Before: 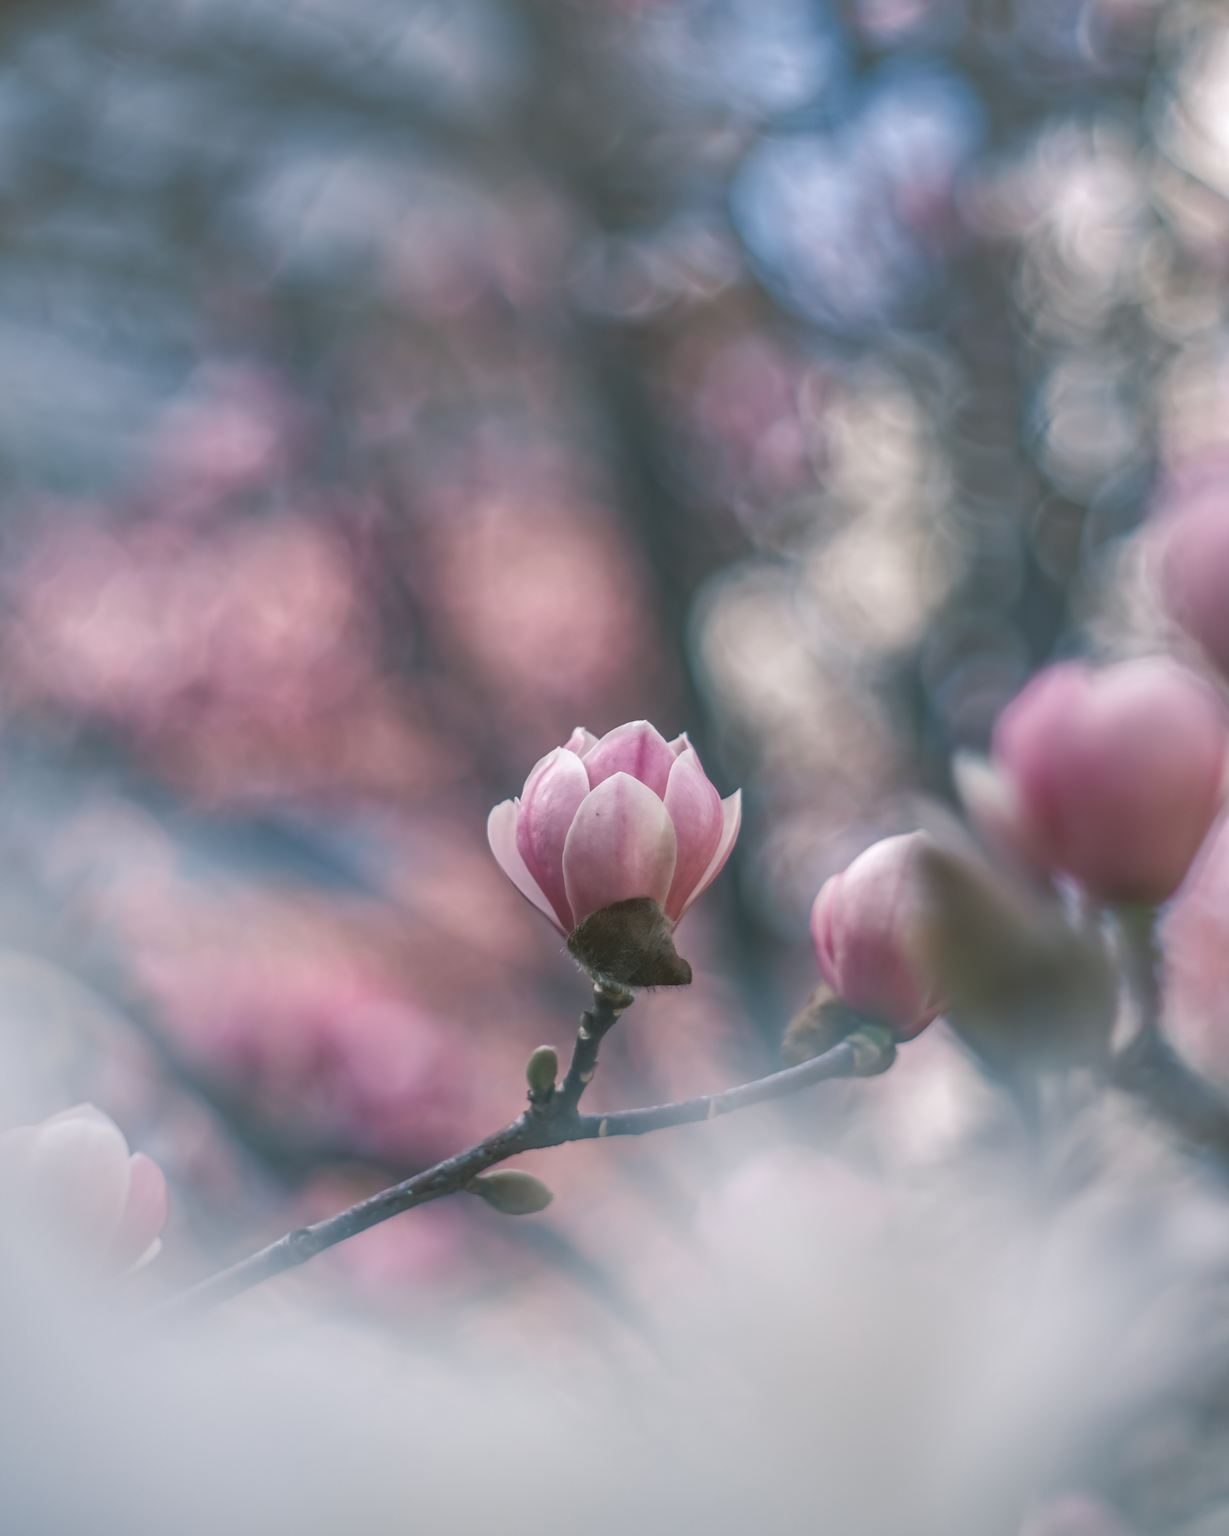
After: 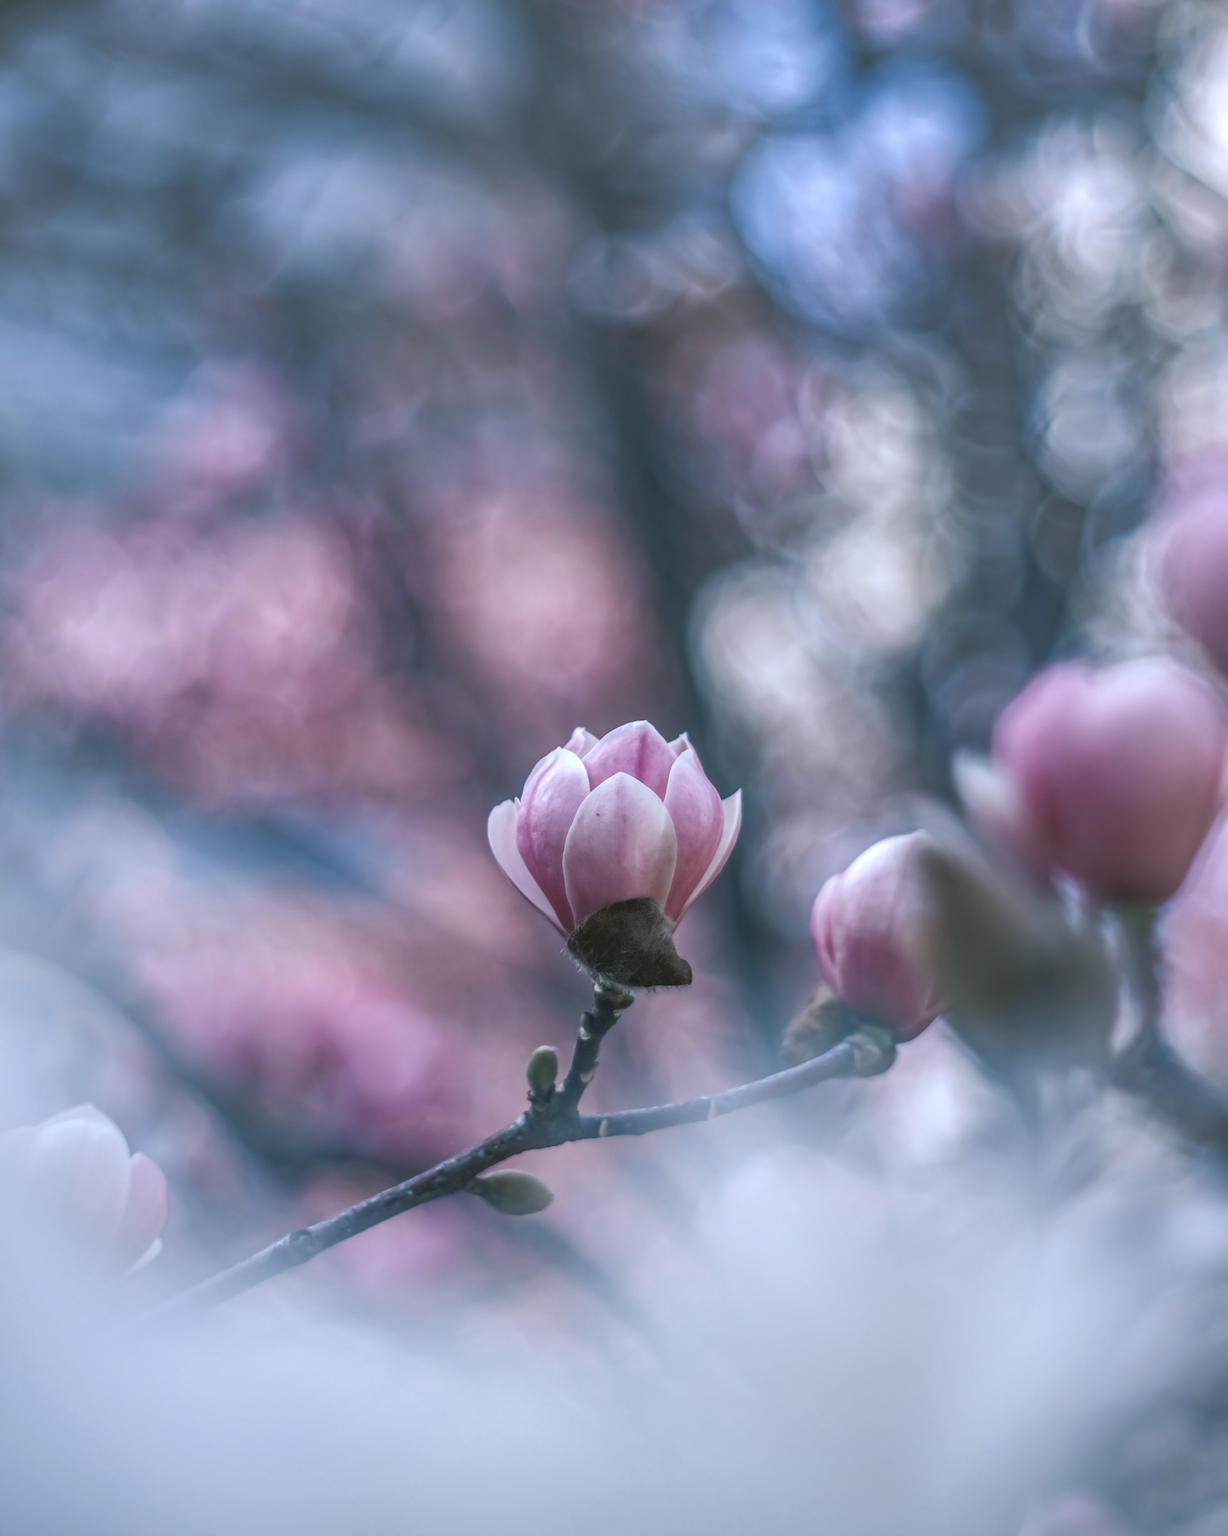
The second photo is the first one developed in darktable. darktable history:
local contrast: on, module defaults
white balance: red 0.931, blue 1.11
